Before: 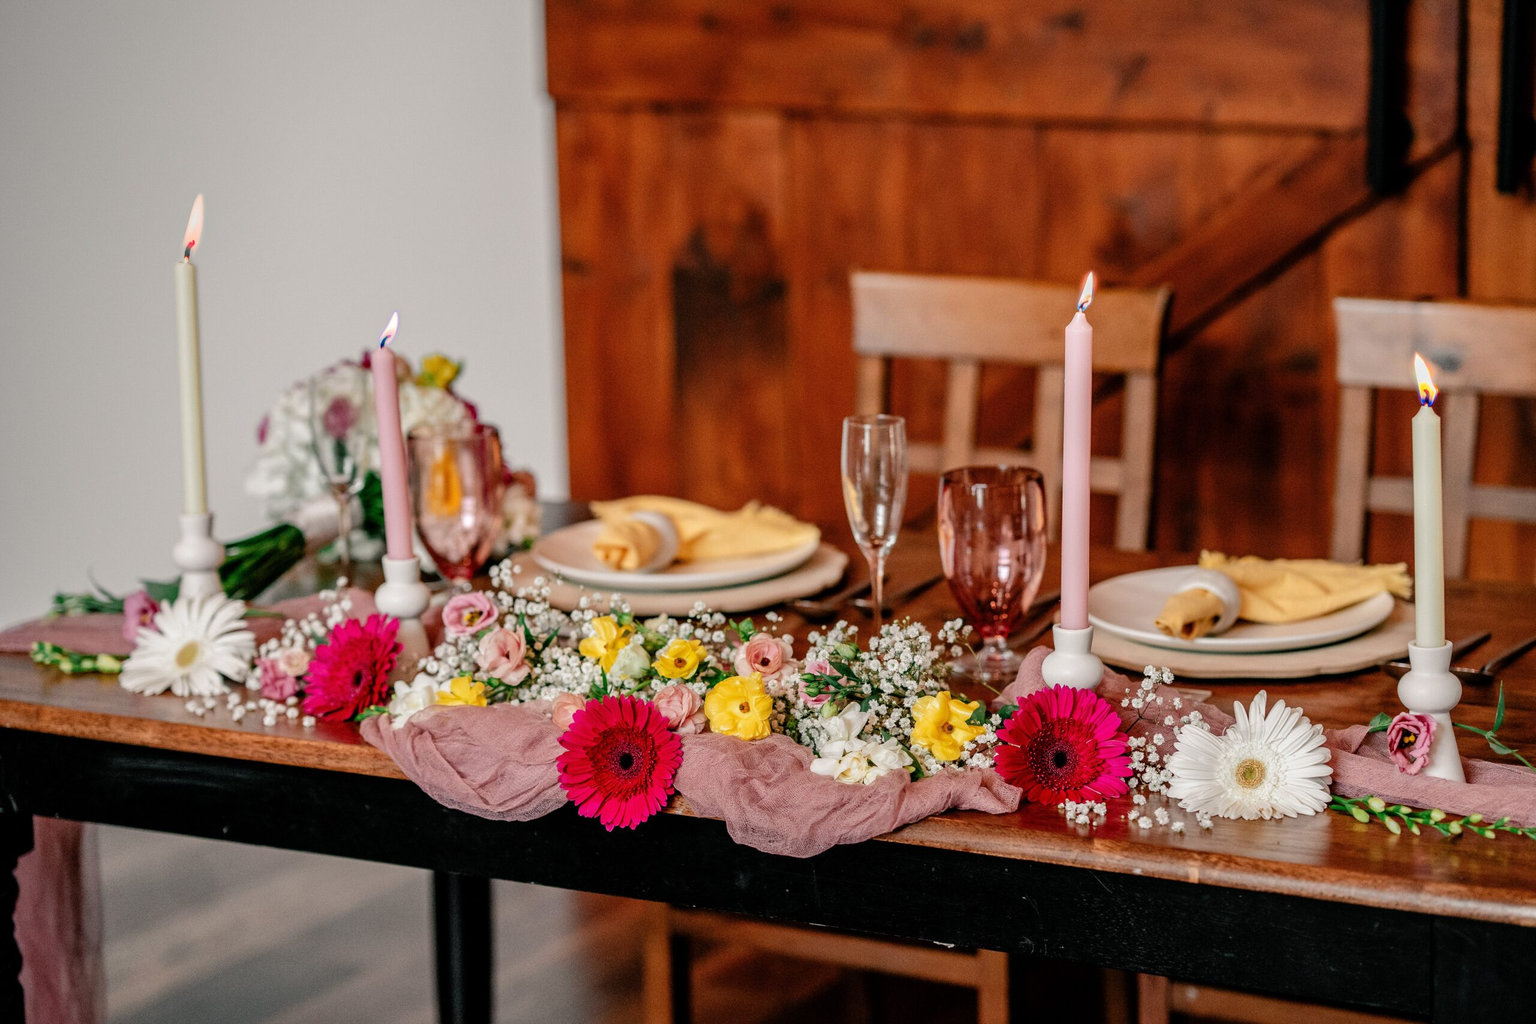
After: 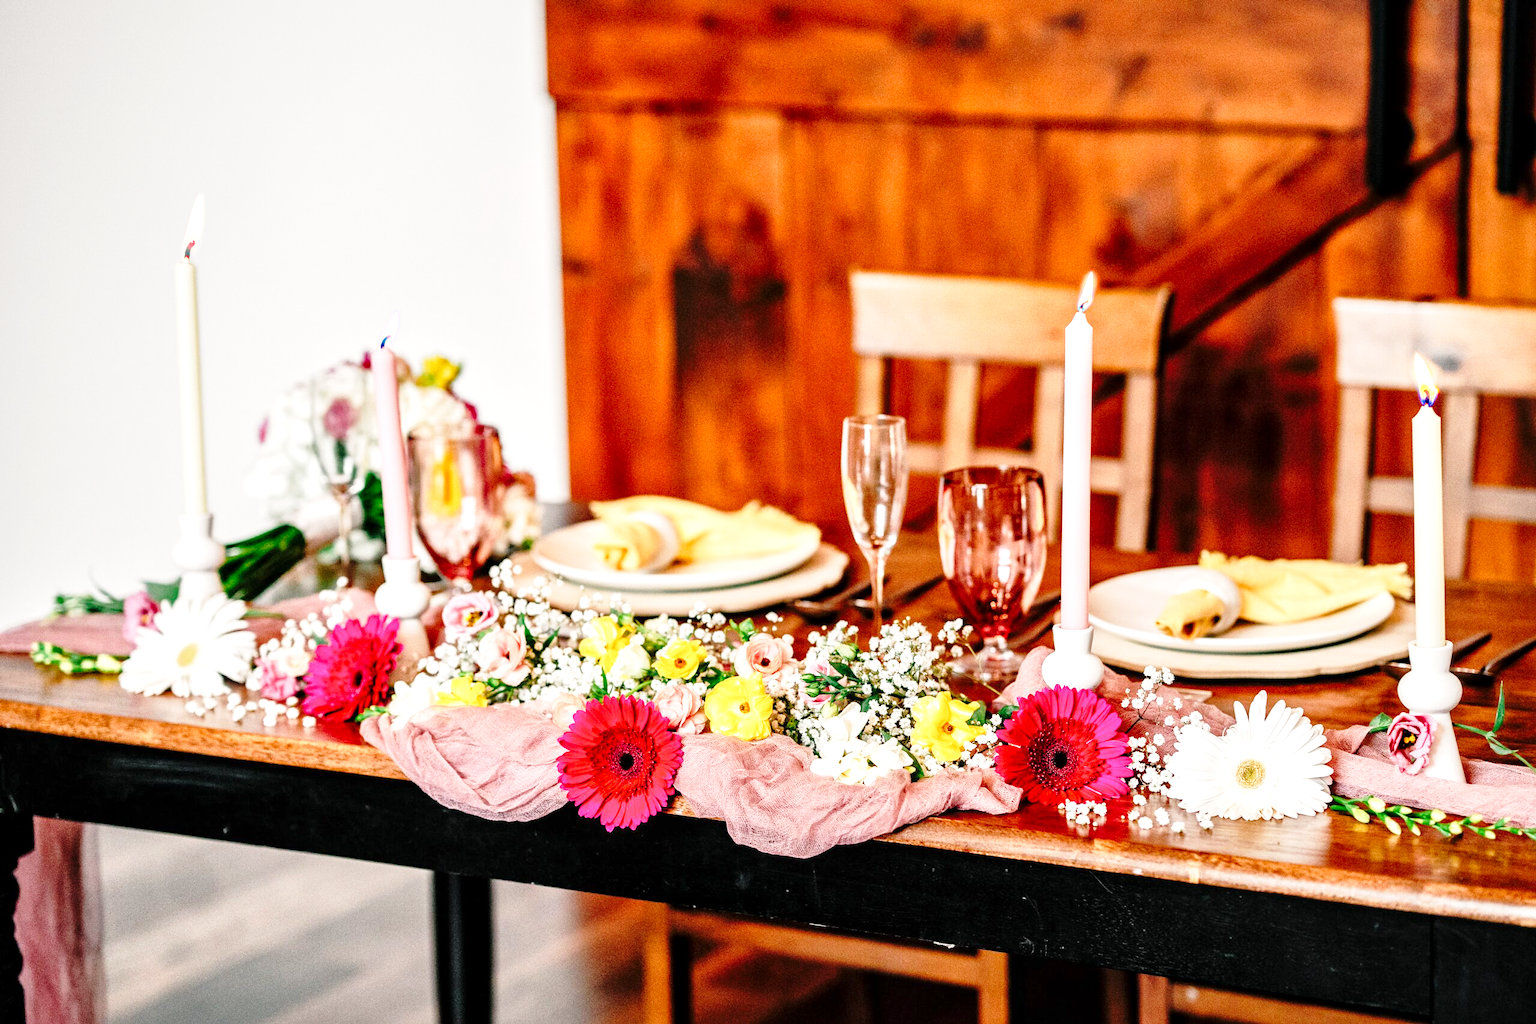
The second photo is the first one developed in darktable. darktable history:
exposure: black level correction 0, exposure 0.691 EV, compensate highlight preservation false
base curve: curves: ch0 [(0, 0) (0.028, 0.03) (0.121, 0.232) (0.46, 0.748) (0.859, 0.968) (1, 1)], preserve colors none
local contrast: mode bilateral grid, contrast 20, coarseness 49, detail 127%, midtone range 0.2
tone equalizer: smoothing diameter 24.99%, edges refinement/feathering 6.51, preserve details guided filter
